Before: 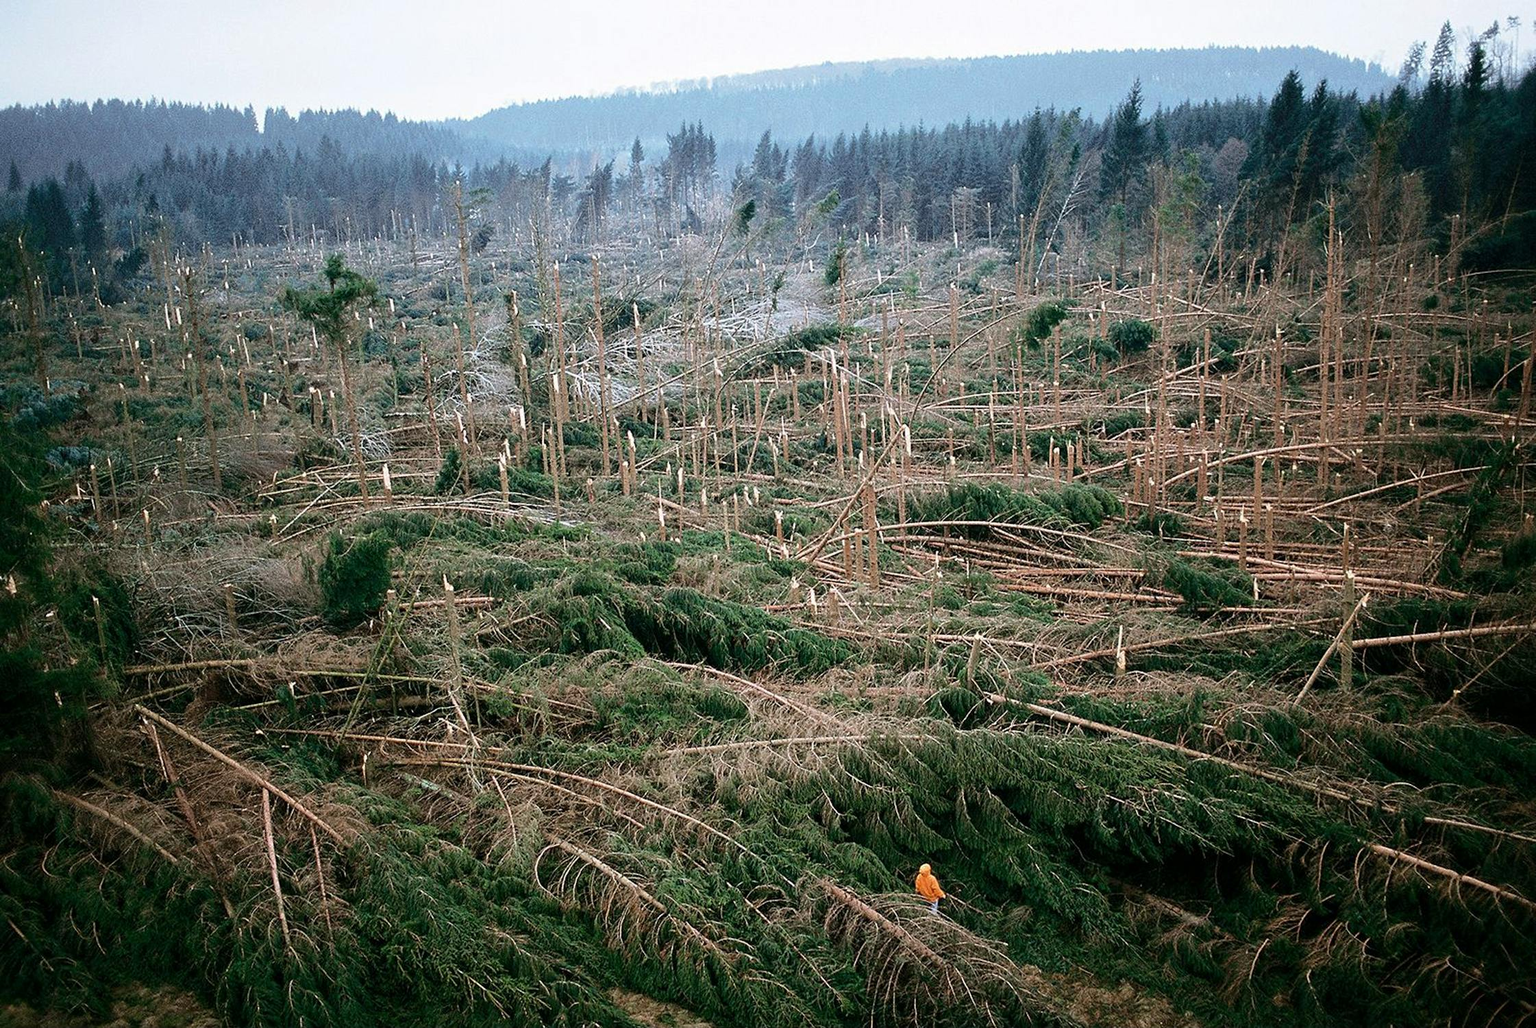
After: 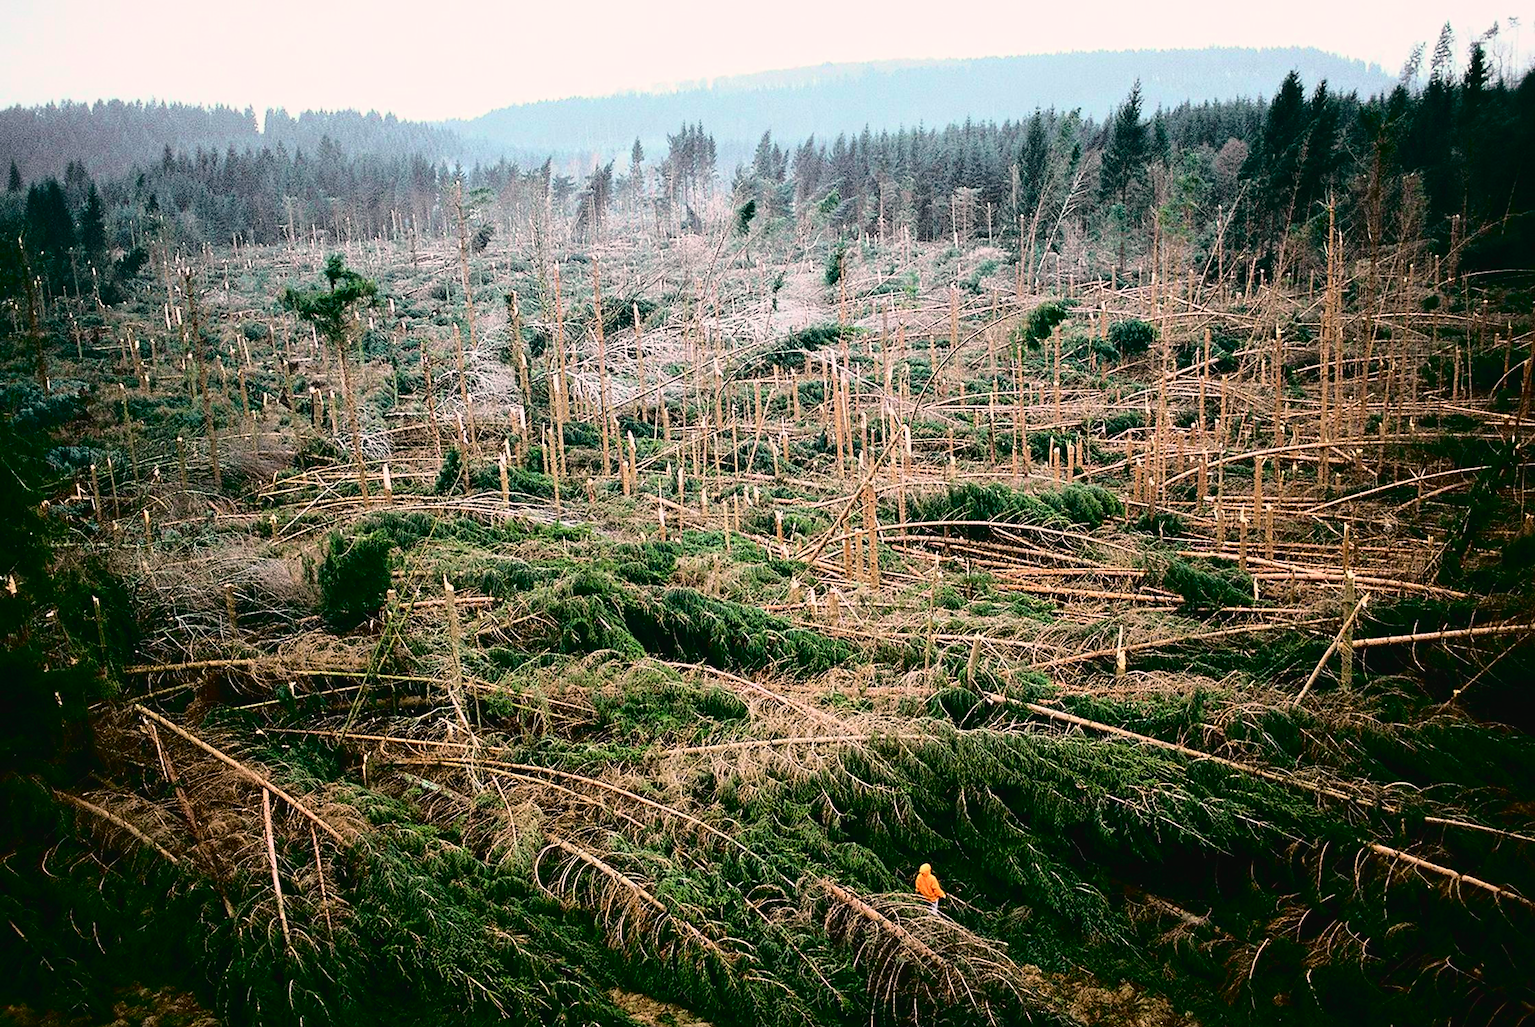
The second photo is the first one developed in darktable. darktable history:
color correction: highlights a* 7.39, highlights b* 4.14
tone curve: curves: ch0 [(0, 0.022) (0.177, 0.086) (0.392, 0.438) (0.704, 0.844) (0.858, 0.938) (1, 0.981)]; ch1 [(0, 0) (0.402, 0.36) (0.476, 0.456) (0.498, 0.497) (0.518, 0.521) (0.58, 0.598) (0.619, 0.65) (0.692, 0.737) (1, 1)]; ch2 [(0, 0) (0.415, 0.438) (0.483, 0.499) (0.503, 0.503) (0.526, 0.532) (0.563, 0.604) (0.626, 0.697) (0.699, 0.753) (0.997, 0.858)], color space Lab, independent channels, preserve colors none
